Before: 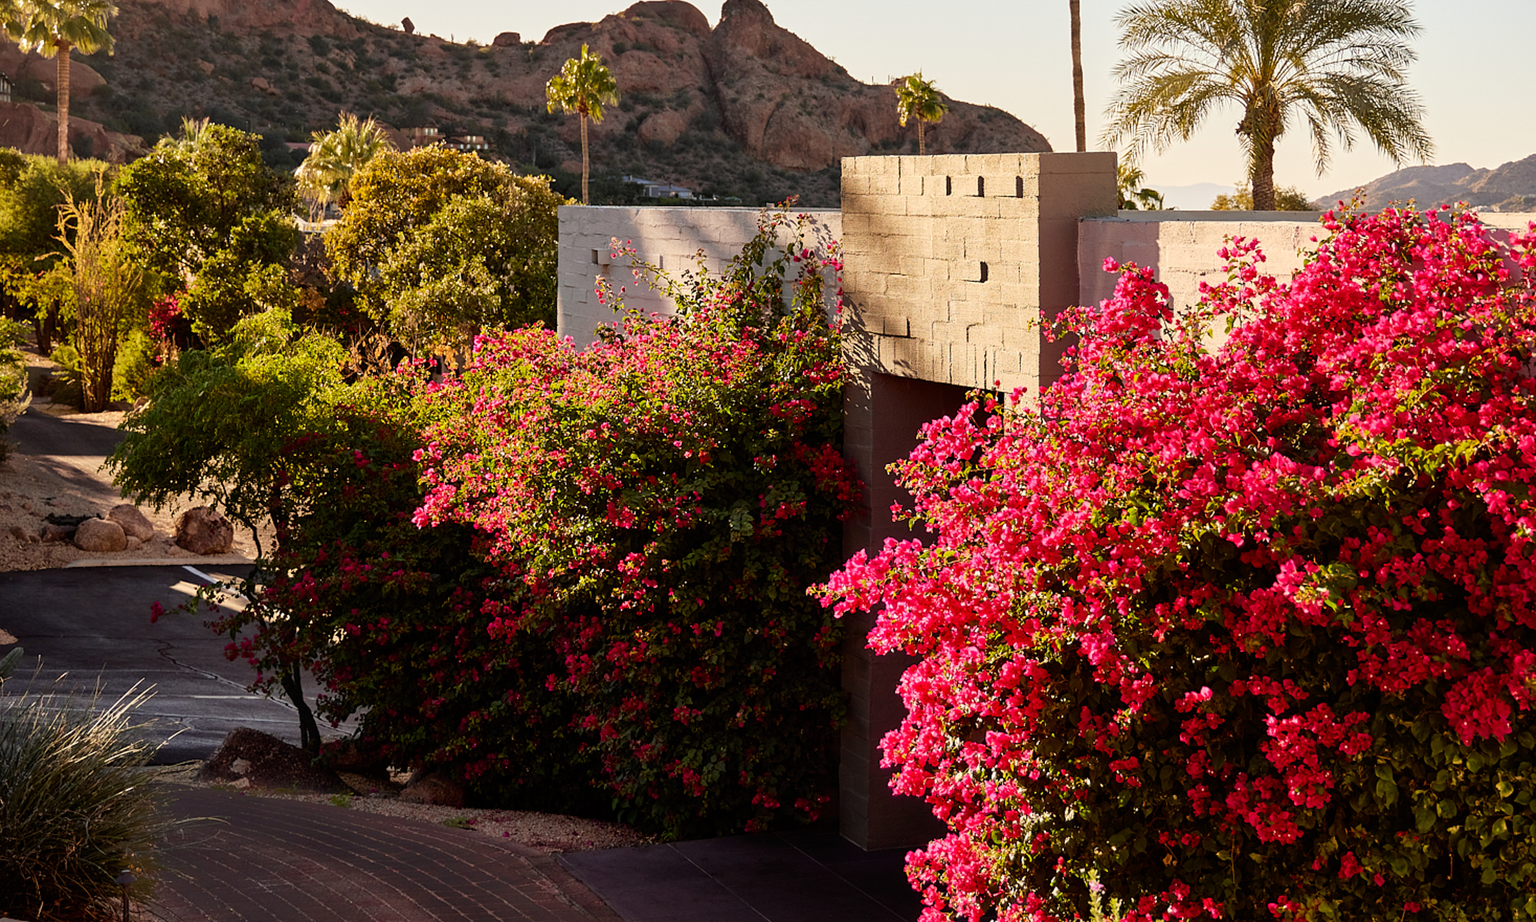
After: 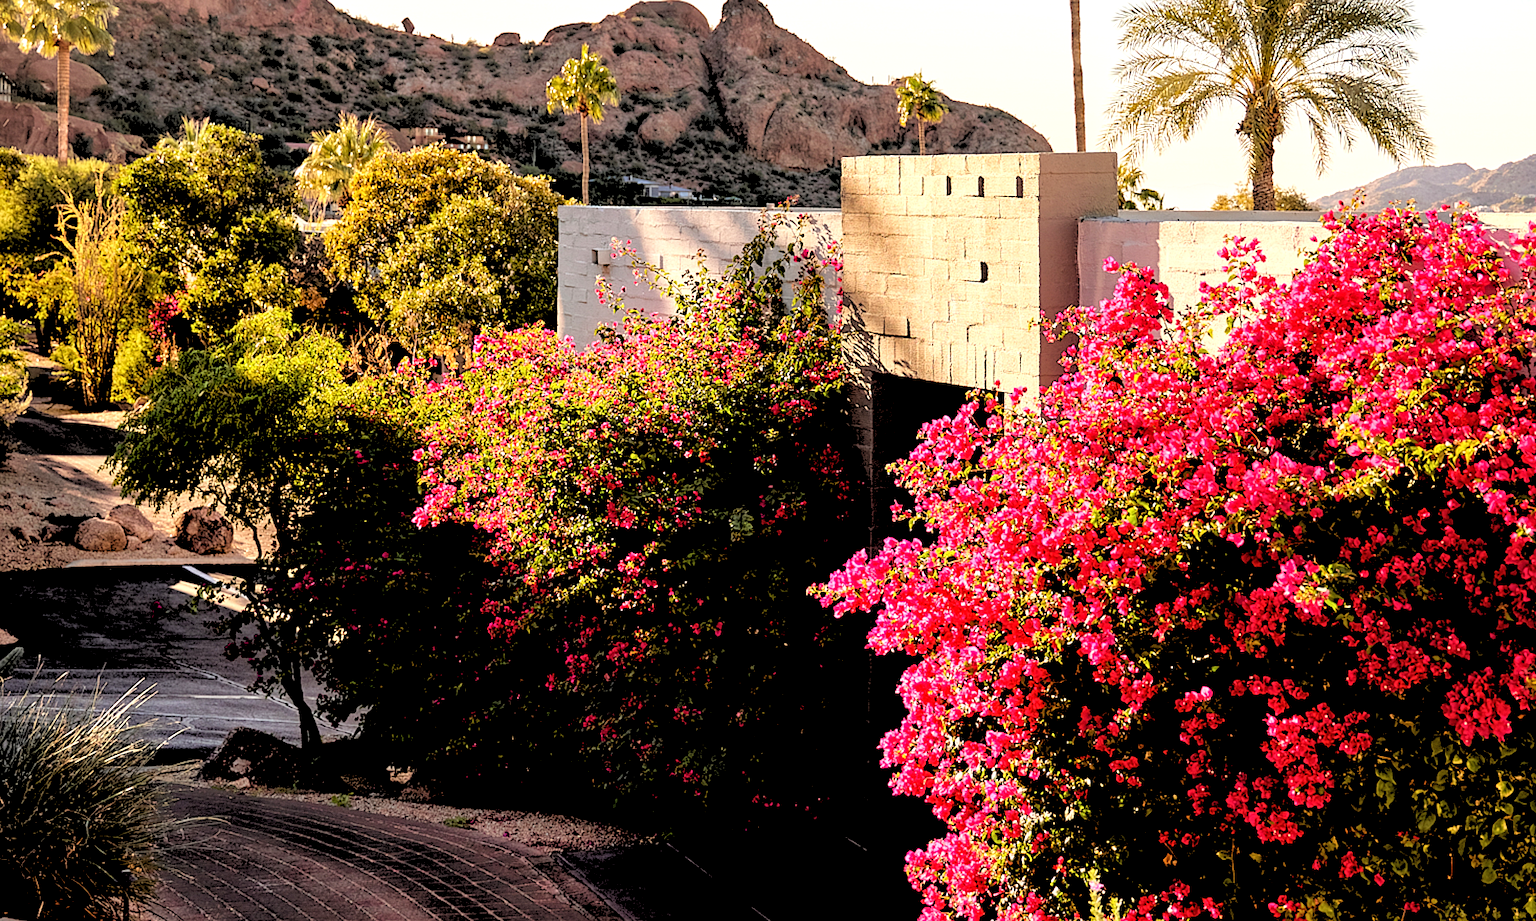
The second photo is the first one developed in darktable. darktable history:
exposure: exposure 0.375 EV, compensate highlight preservation false
rgb levels: levels [[0.027, 0.429, 0.996], [0, 0.5, 1], [0, 0.5, 1]]
local contrast: highlights 100%, shadows 100%, detail 131%, midtone range 0.2
sharpen: amount 0.2
